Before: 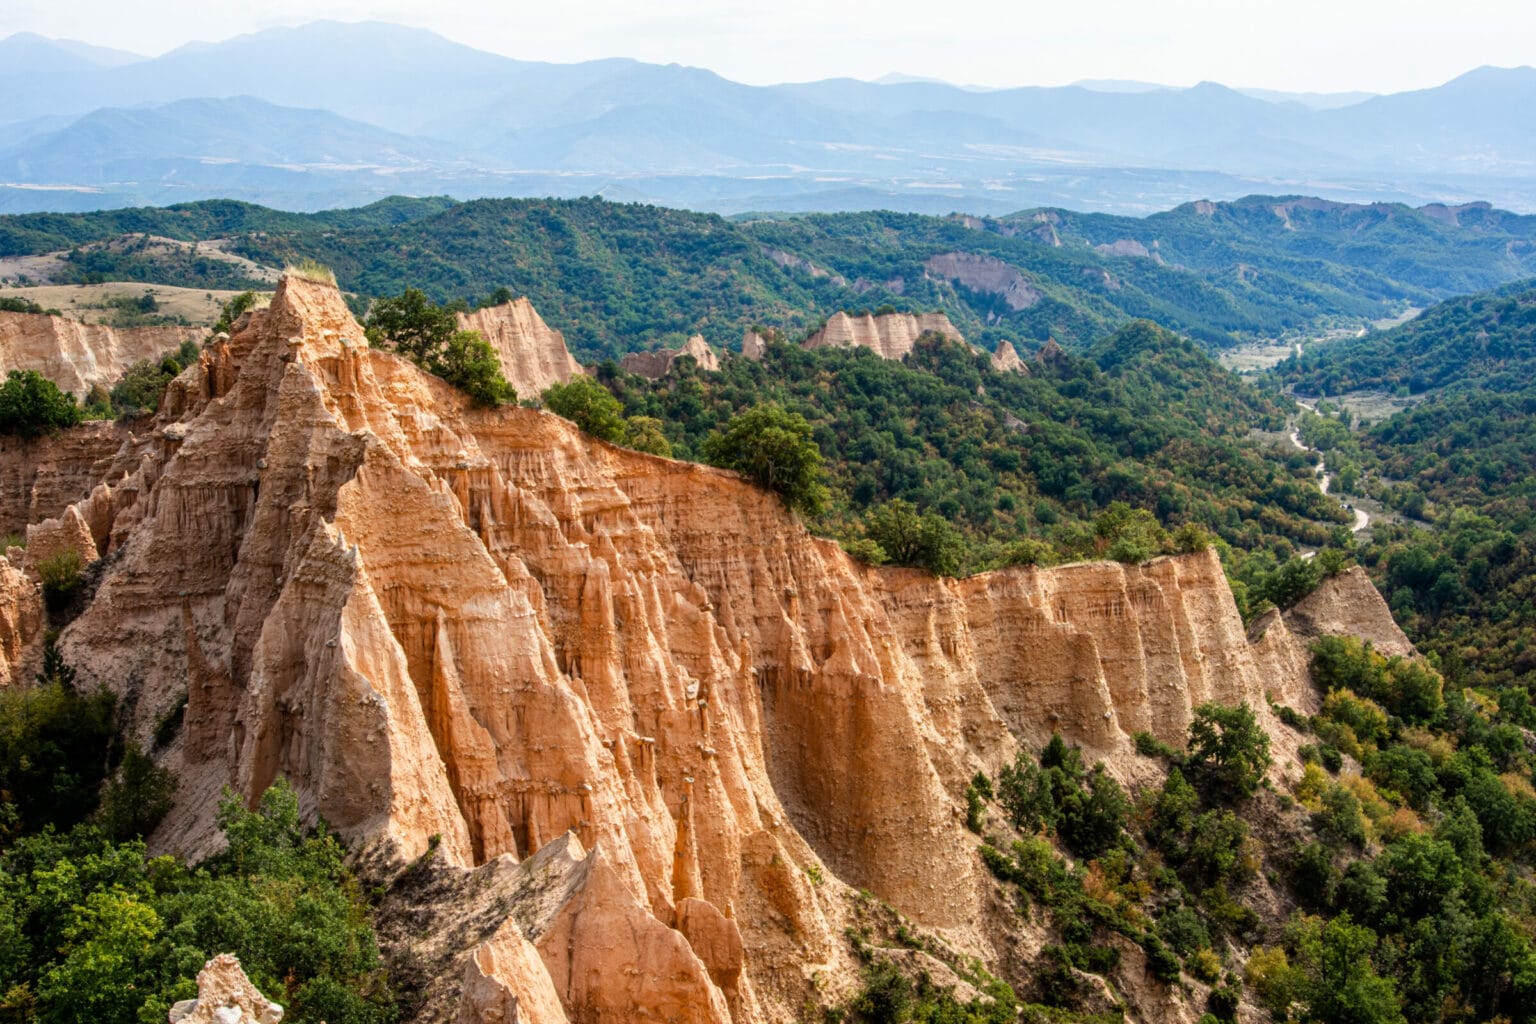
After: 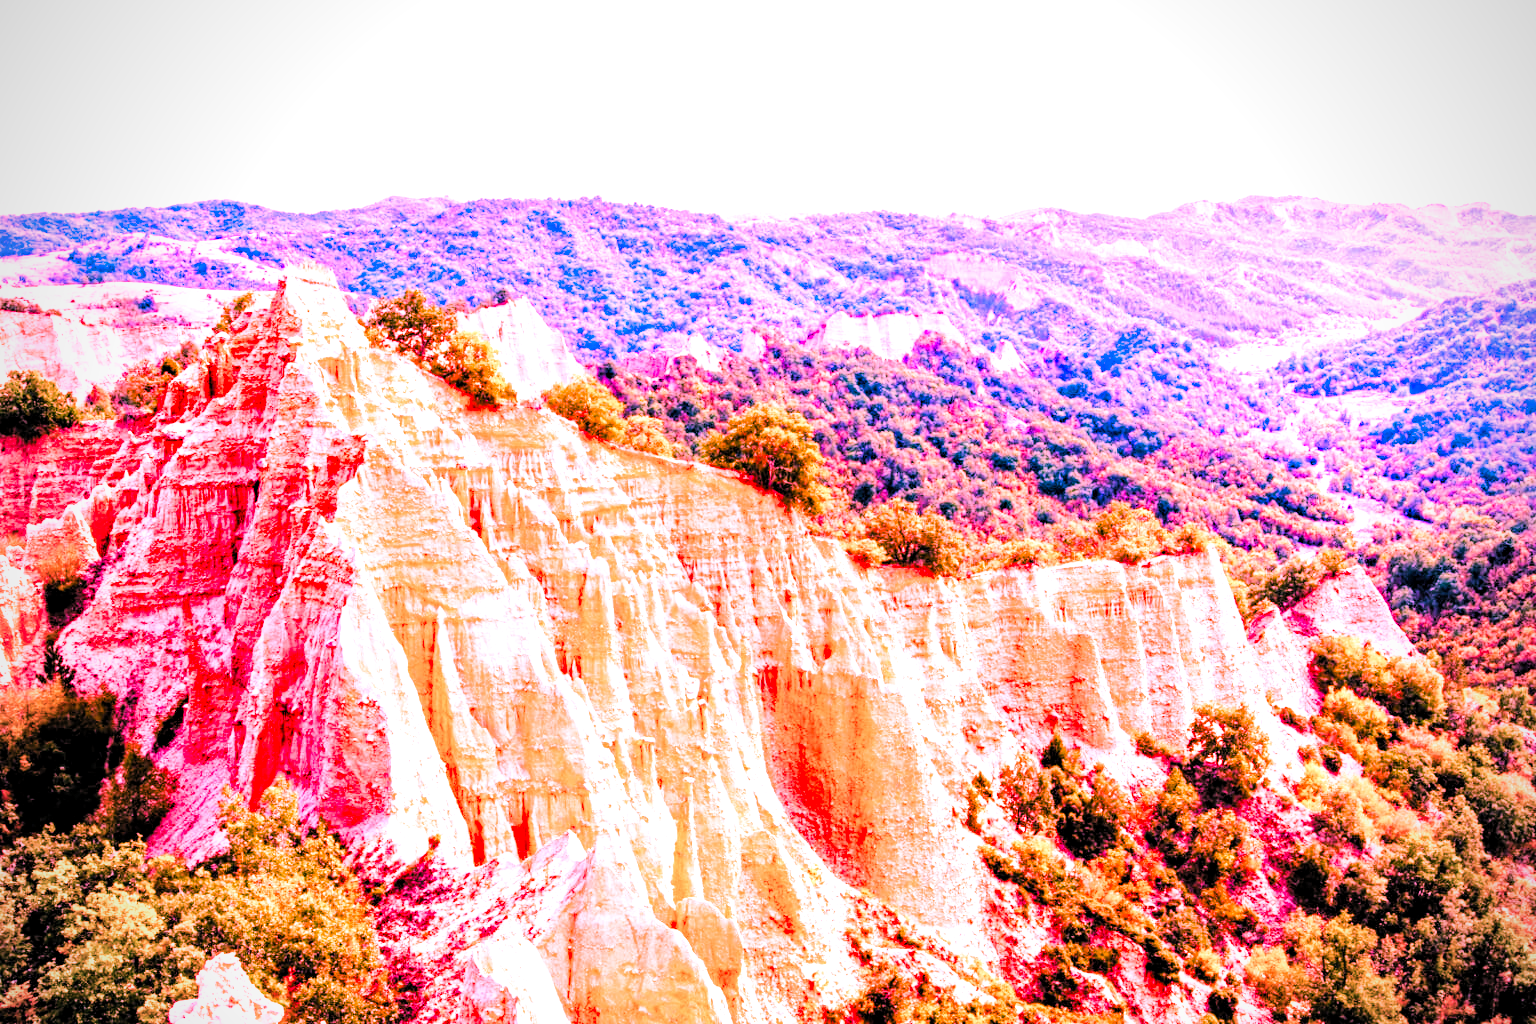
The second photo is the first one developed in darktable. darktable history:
raw chromatic aberrations: on, module defaults
color balance rgb: perceptual saturation grading › global saturation 25%, perceptual brilliance grading › mid-tones 10%, perceptual brilliance grading › shadows 15%, global vibrance 20%
filmic rgb: black relative exposure -7.65 EV, white relative exposure 4.56 EV, hardness 3.61
highlight reconstruction: method reconstruct color, iterations 1, diameter of reconstruction 64 px
hot pixels: on, module defaults
lens correction: scale 1.01, crop 1, focal 85, aperture 2.8, distance 10.02, camera "Canon EOS RP", lens "Canon RF 85mm F2 MACRO IS STM"
raw denoise: x [[0, 0.25, 0.5, 0.75, 1] ×4]
tone equalizer: on, module defaults
white balance: red 2.004, blue 1.654
levels: mode automatic, black 0.023%, white 99.97%, levels [0.062, 0.494, 0.925]
velvia: strength 15% | blend: blend mode lighten, opacity 100%; mask: uniform (no mask)
local contrast: highlights 100%, shadows 100%, detail 120%, midtone range 0.2
contrast brightness saturation: contrast 0.2, brightness 0.16, saturation 0.22
filmic: grey point source 18, black point source -8.65, white point source 2.45, grey point target 18, white point target 100, output power 2.2, latitude stops 2, contrast 1.5, saturation 100, global saturation 100
haze removal: strength 0.29, distance 0.25, compatibility mode true, adaptive false
vibrance: on, module defaults
vignetting: fall-off radius 60.92%
exposure: black level correction -0.002, exposure 1.35 EV, compensate highlight preservation false
